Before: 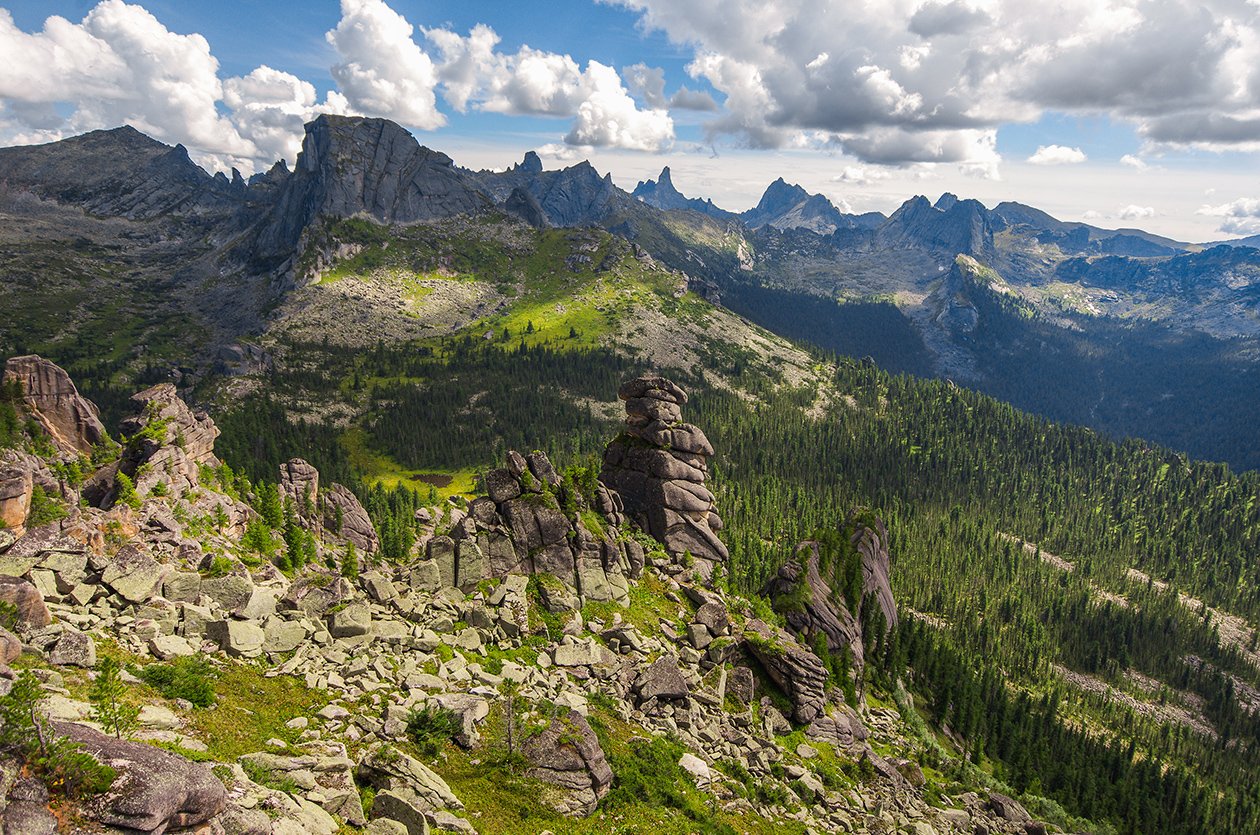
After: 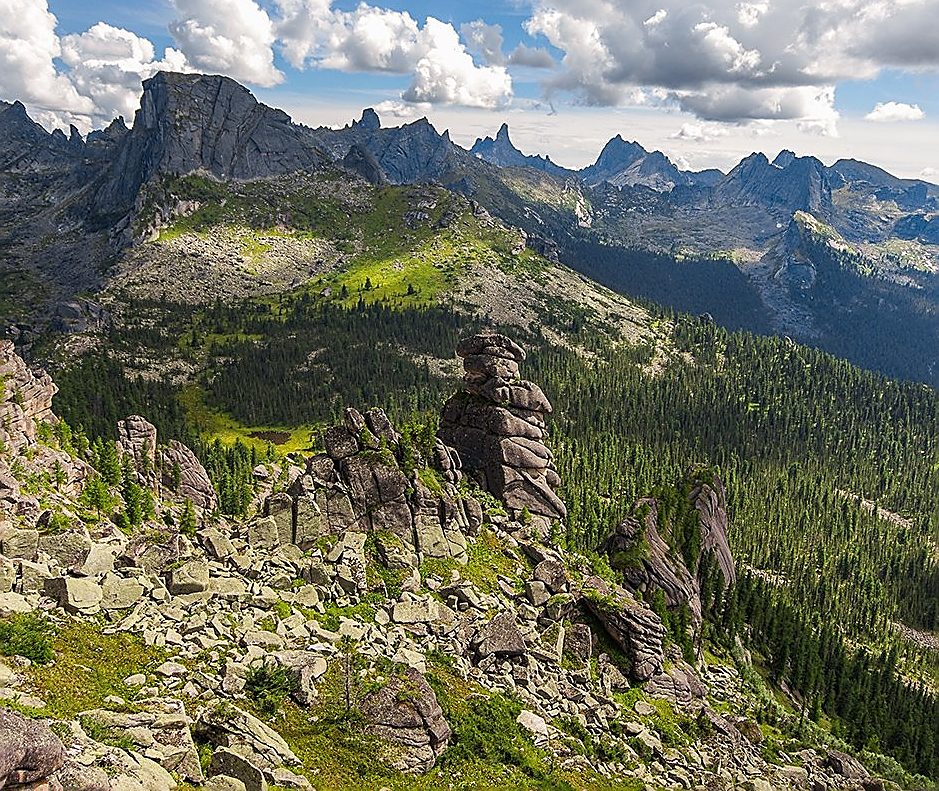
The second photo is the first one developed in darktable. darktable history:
crop and rotate: left 12.921%, top 5.258%, right 12.518%
sharpen: radius 1.425, amount 1.256, threshold 0.738
